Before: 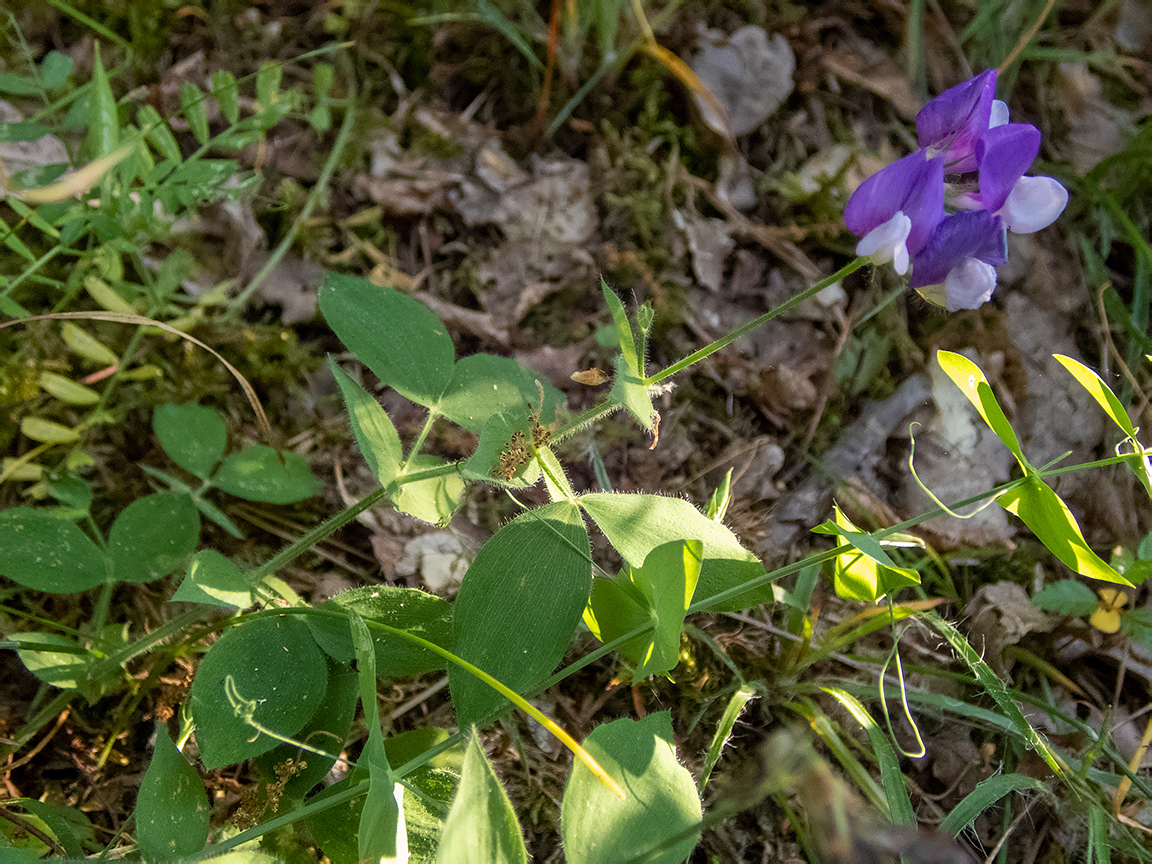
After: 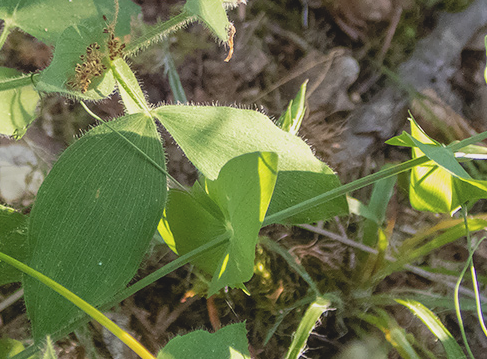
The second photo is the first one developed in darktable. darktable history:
contrast equalizer: y [[0.5, 0.5, 0.472, 0.5, 0.5, 0.5], [0.5 ×6], [0.5 ×6], [0 ×6], [0 ×6]]
crop: left 36.953%, top 45.005%, right 20.717%, bottom 13.412%
contrast brightness saturation: contrast -0.138, brightness 0.043, saturation -0.121
